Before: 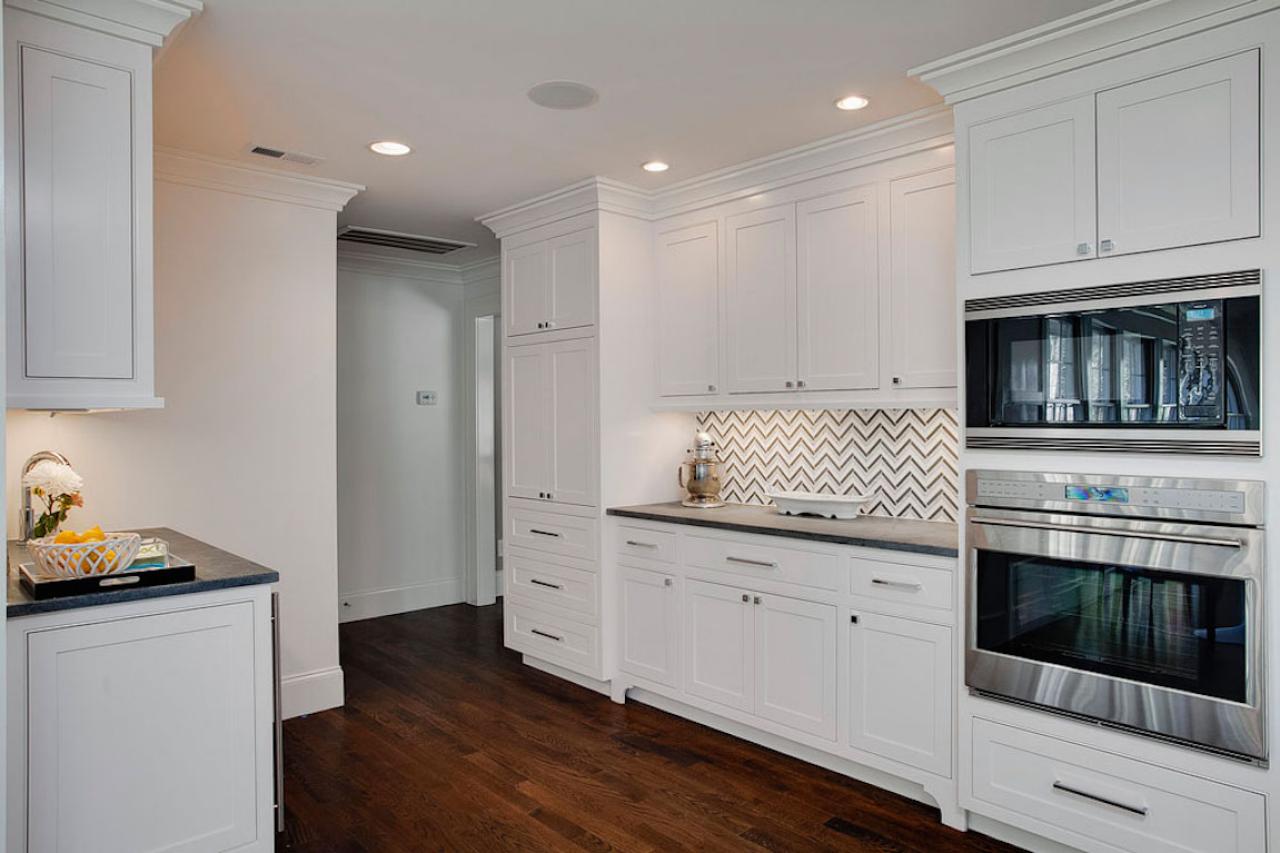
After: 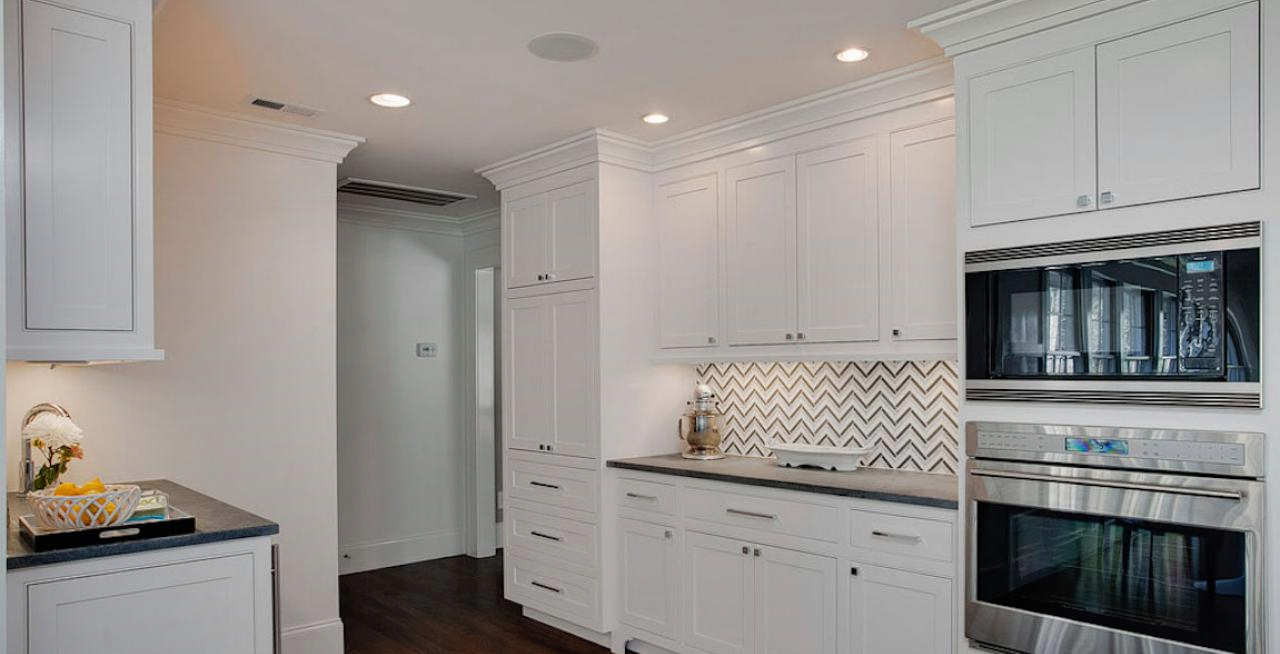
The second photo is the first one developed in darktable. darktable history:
crop: top 5.667%, bottom 17.637%
graduated density: rotation -180°, offset 24.95
